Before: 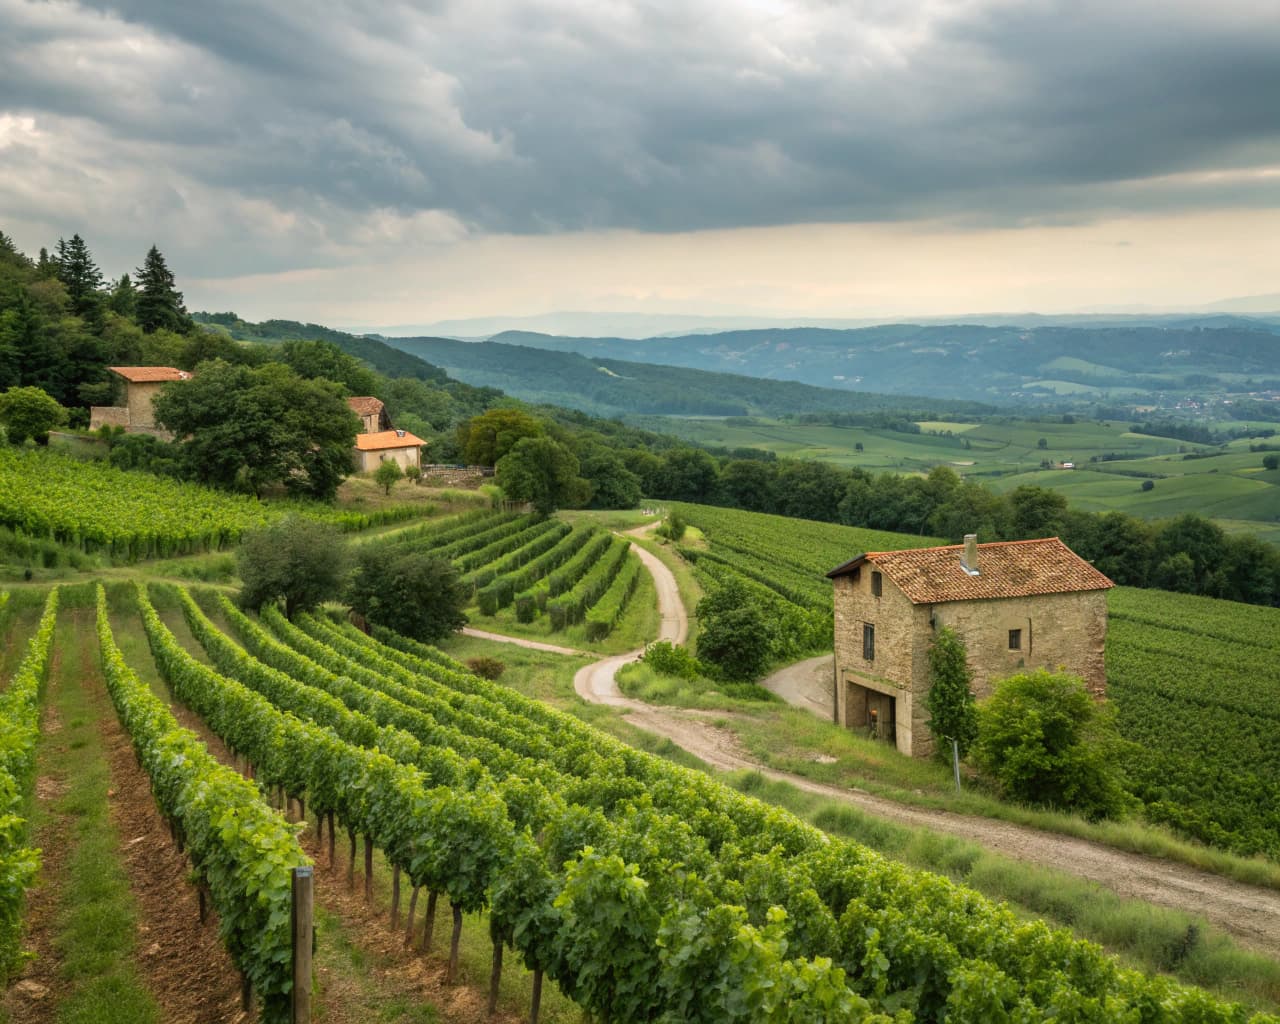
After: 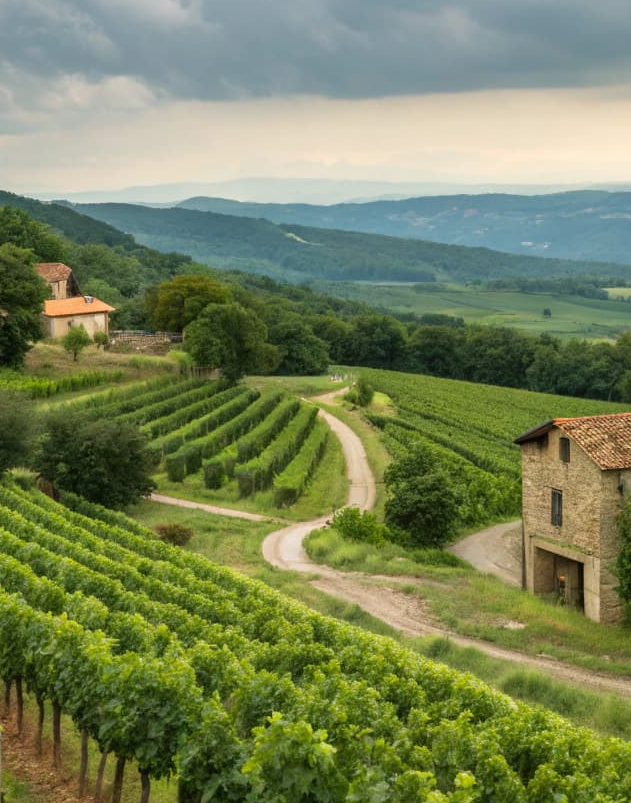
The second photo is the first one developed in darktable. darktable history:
crop and rotate: angle 0.022°, left 24.44%, top 13.152%, right 26.217%, bottom 8.452%
